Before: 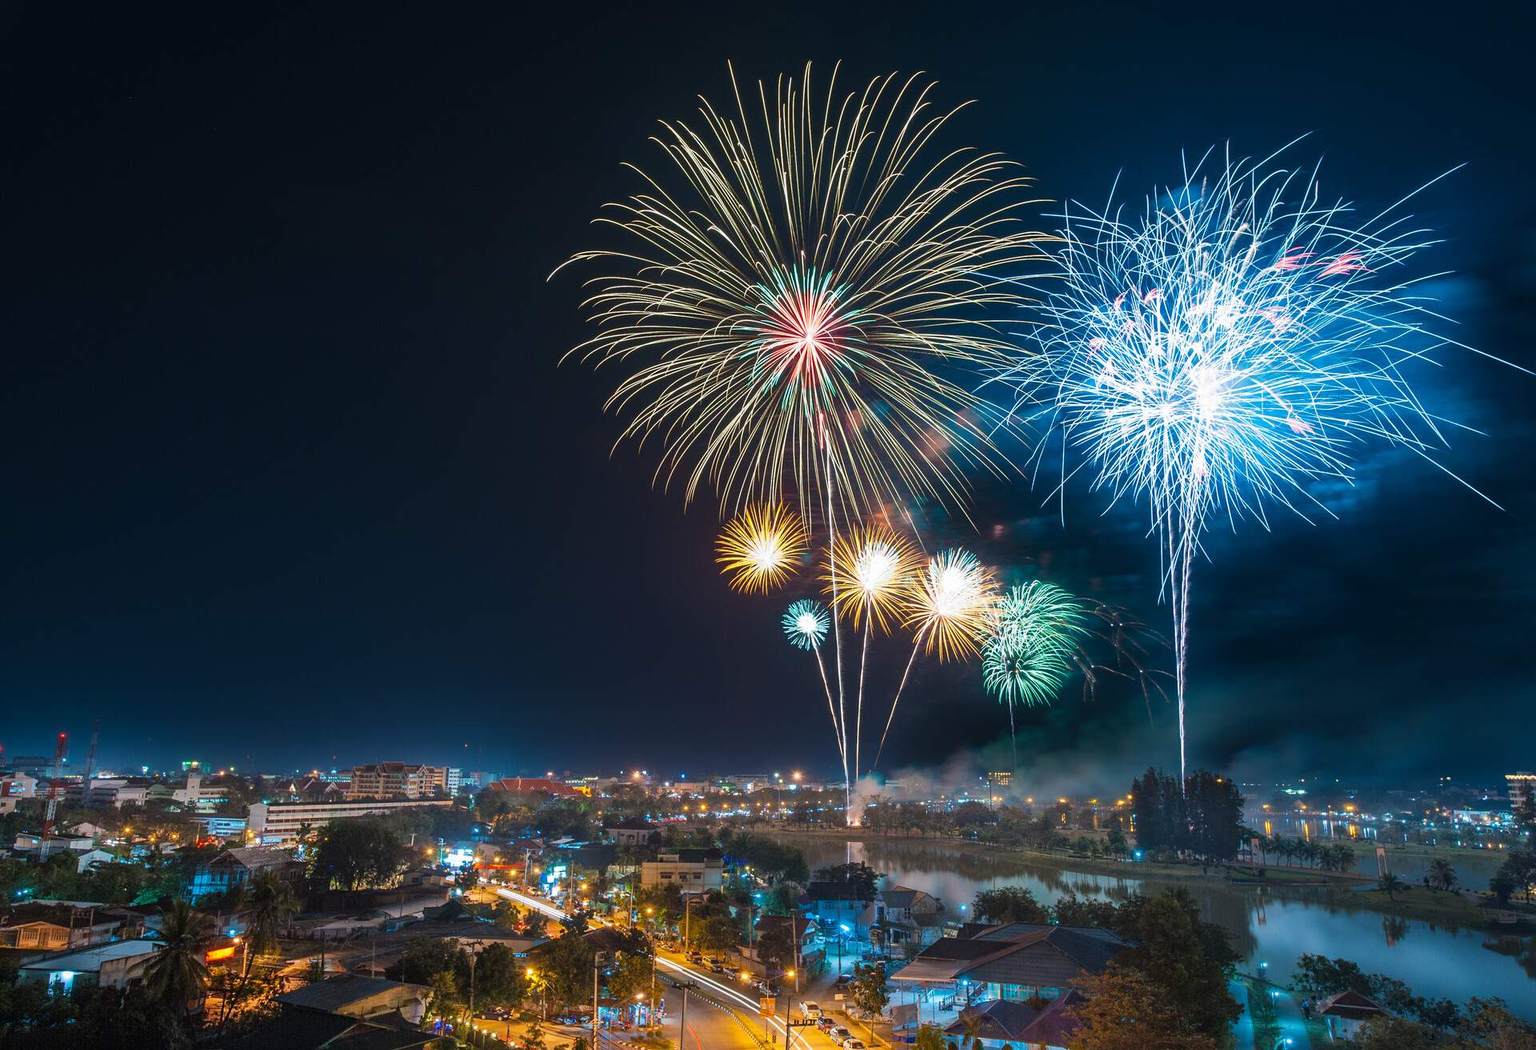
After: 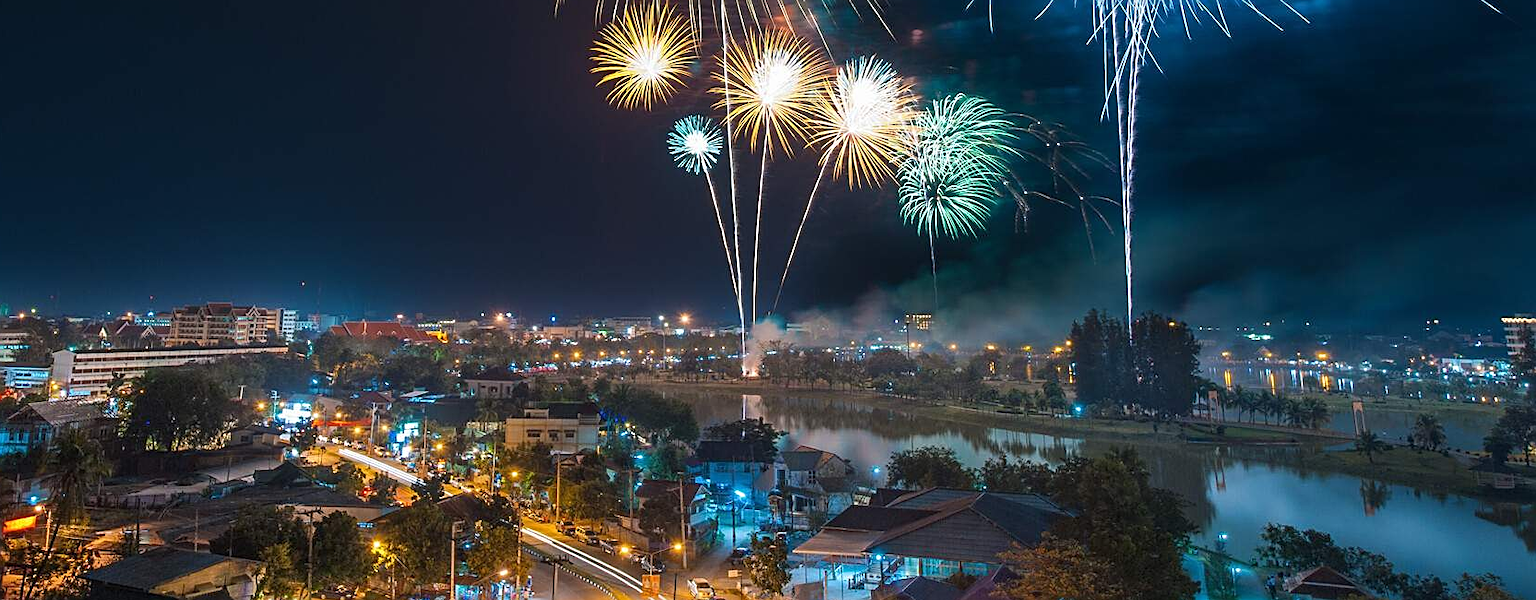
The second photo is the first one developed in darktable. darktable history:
sharpen: on, module defaults
levels: white 90.69%
crop and rotate: left 13.253%, top 47.602%, bottom 2.774%
